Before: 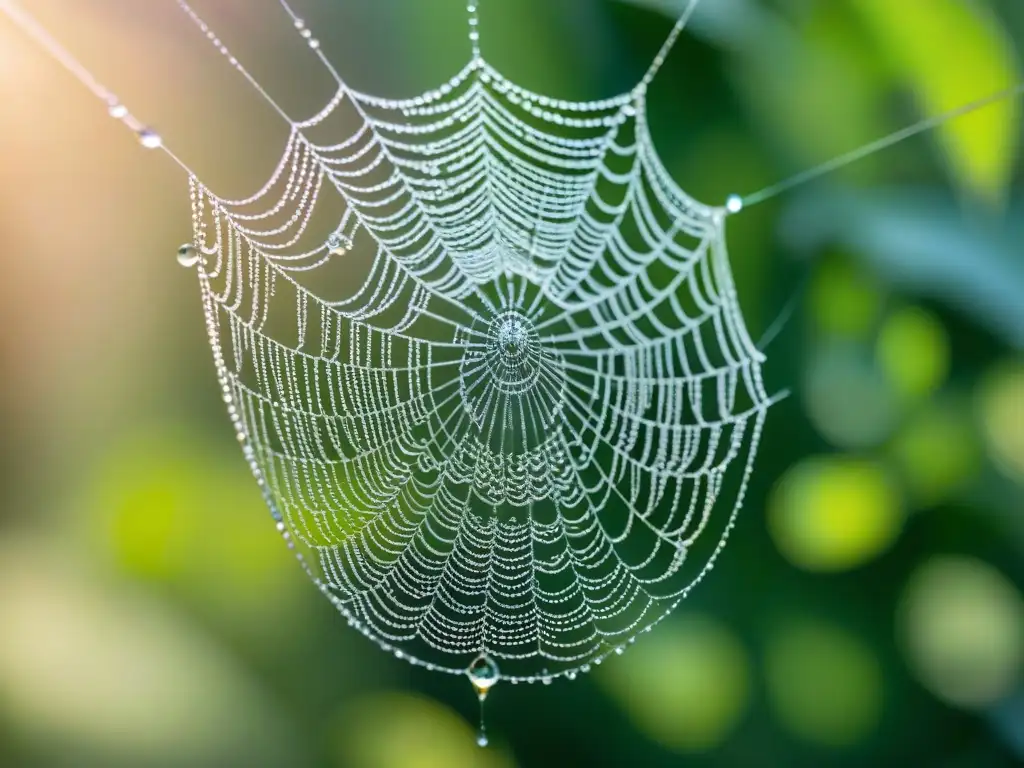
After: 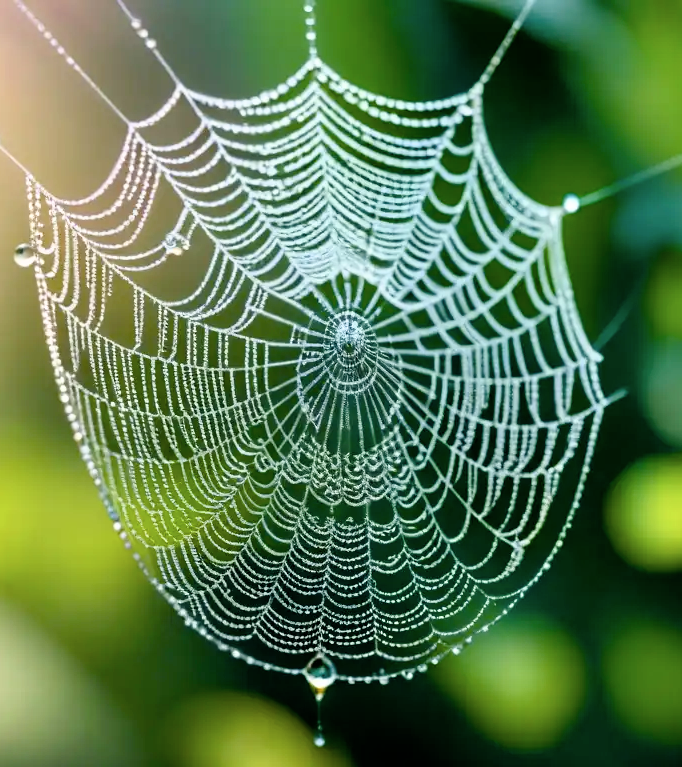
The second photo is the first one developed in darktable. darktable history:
contrast brightness saturation: saturation -0.093
crop and rotate: left 15.982%, right 17.36%
filmic rgb: black relative exposure -8.68 EV, white relative exposure 2.71 EV, target black luminance 0%, hardness 6.27, latitude 77.47%, contrast 1.328, shadows ↔ highlights balance -0.319%
color balance rgb: perceptual saturation grading › global saturation 0.894%, perceptual saturation grading › mid-tones 6.251%, perceptual saturation grading › shadows 72.033%, global vibrance 20%
